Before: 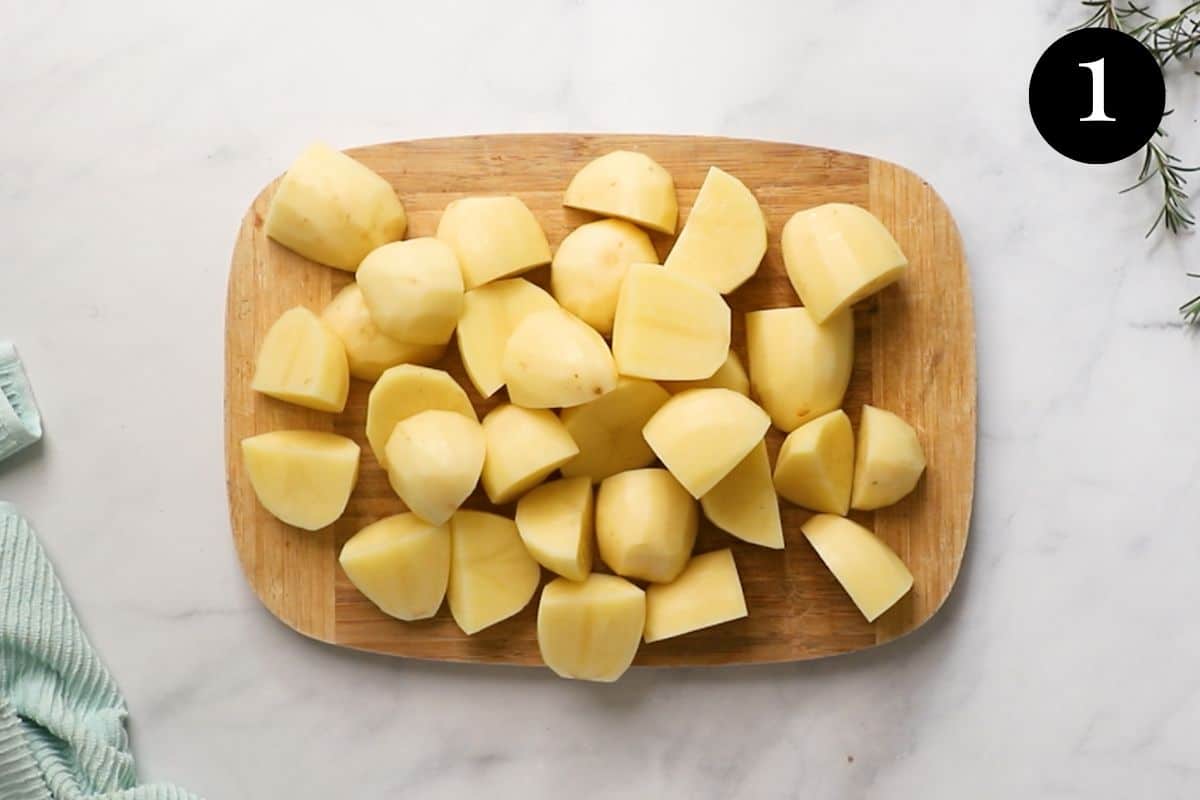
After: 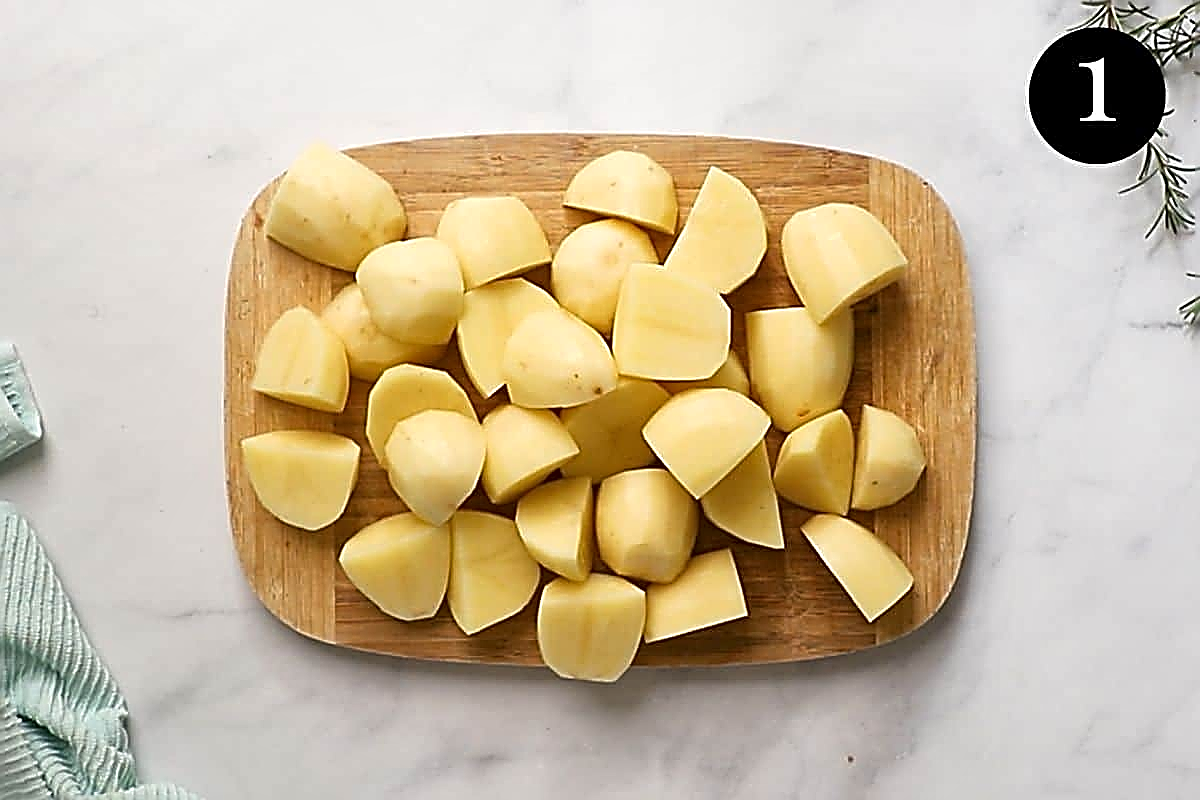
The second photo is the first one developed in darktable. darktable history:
local contrast: mode bilateral grid, contrast 20, coarseness 50, detail 132%, midtone range 0.2
sharpen: amount 1.861
